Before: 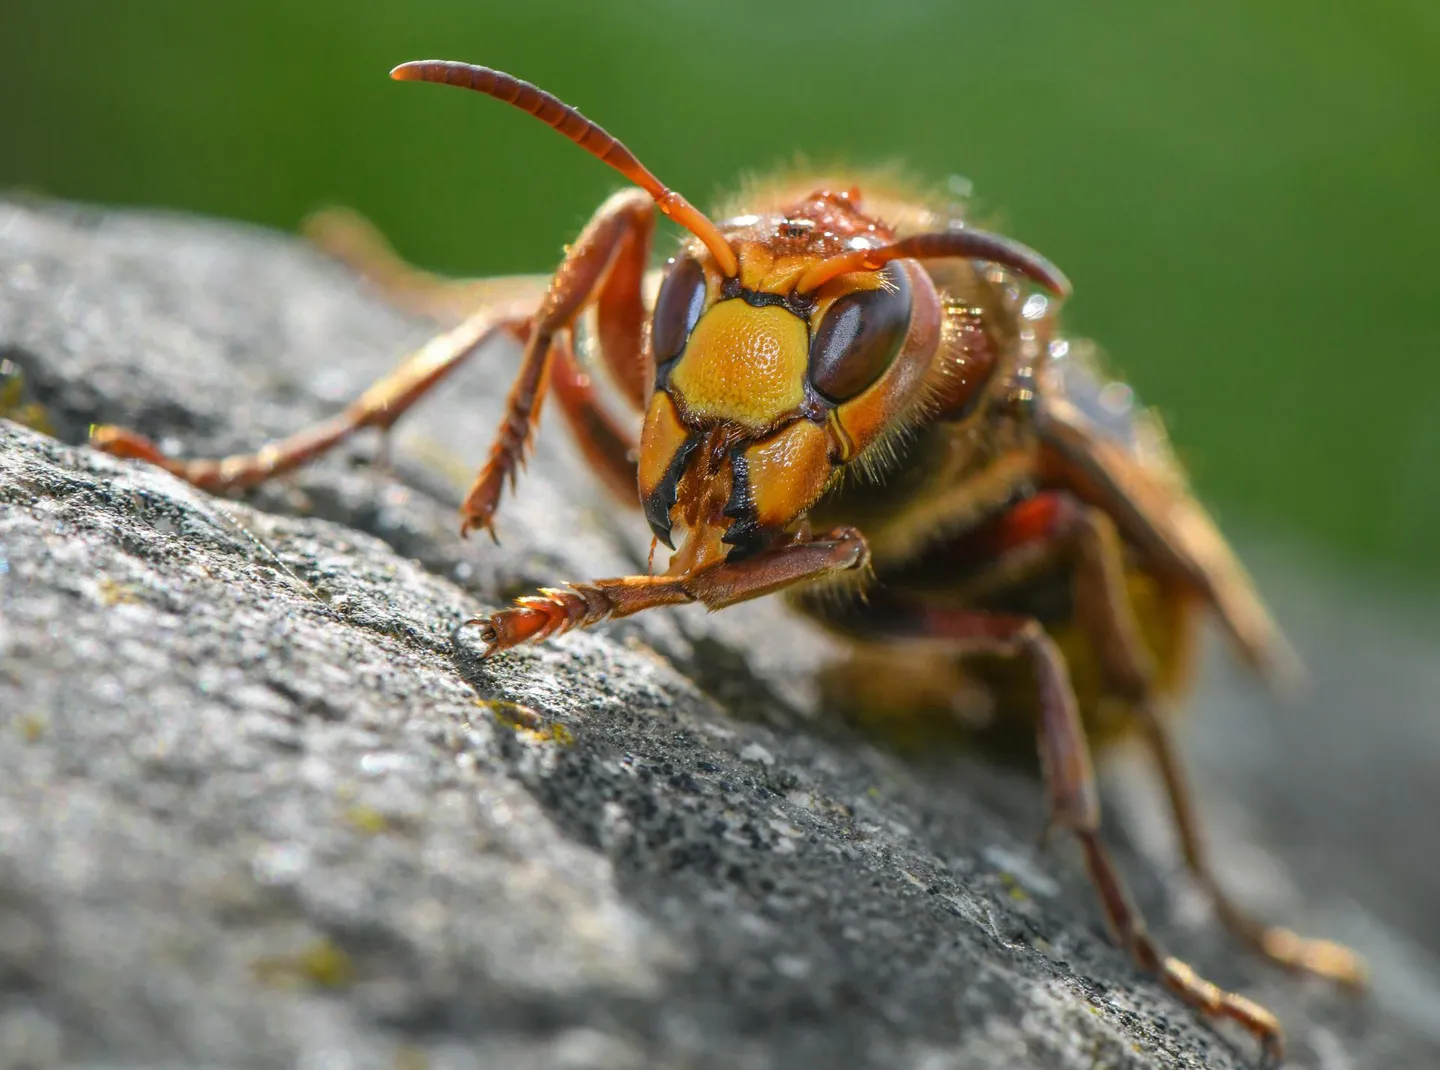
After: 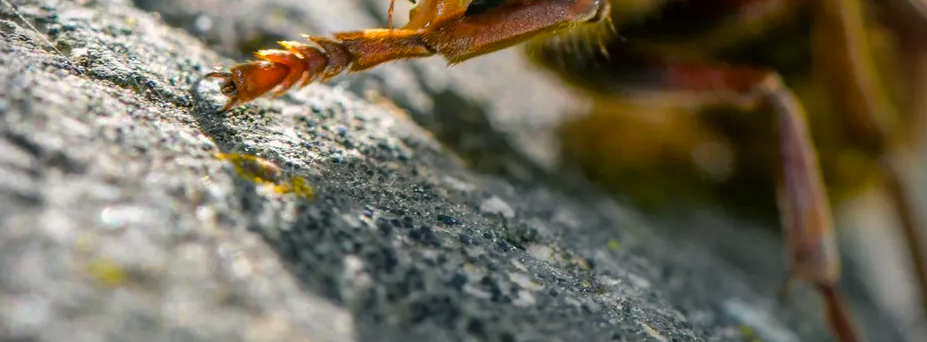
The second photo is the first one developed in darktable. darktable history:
color balance rgb: shadows lift › chroma 2%, shadows lift › hue 217.2°, power › hue 60°, highlights gain › chroma 1%, highlights gain › hue 69.6°, global offset › luminance -0.5%, perceptual saturation grading › global saturation 15%, global vibrance 15%
crop: left 18.091%, top 51.13%, right 17.525%, bottom 16.85%
vignetting: fall-off start 88.03%, fall-off radius 24.9%
